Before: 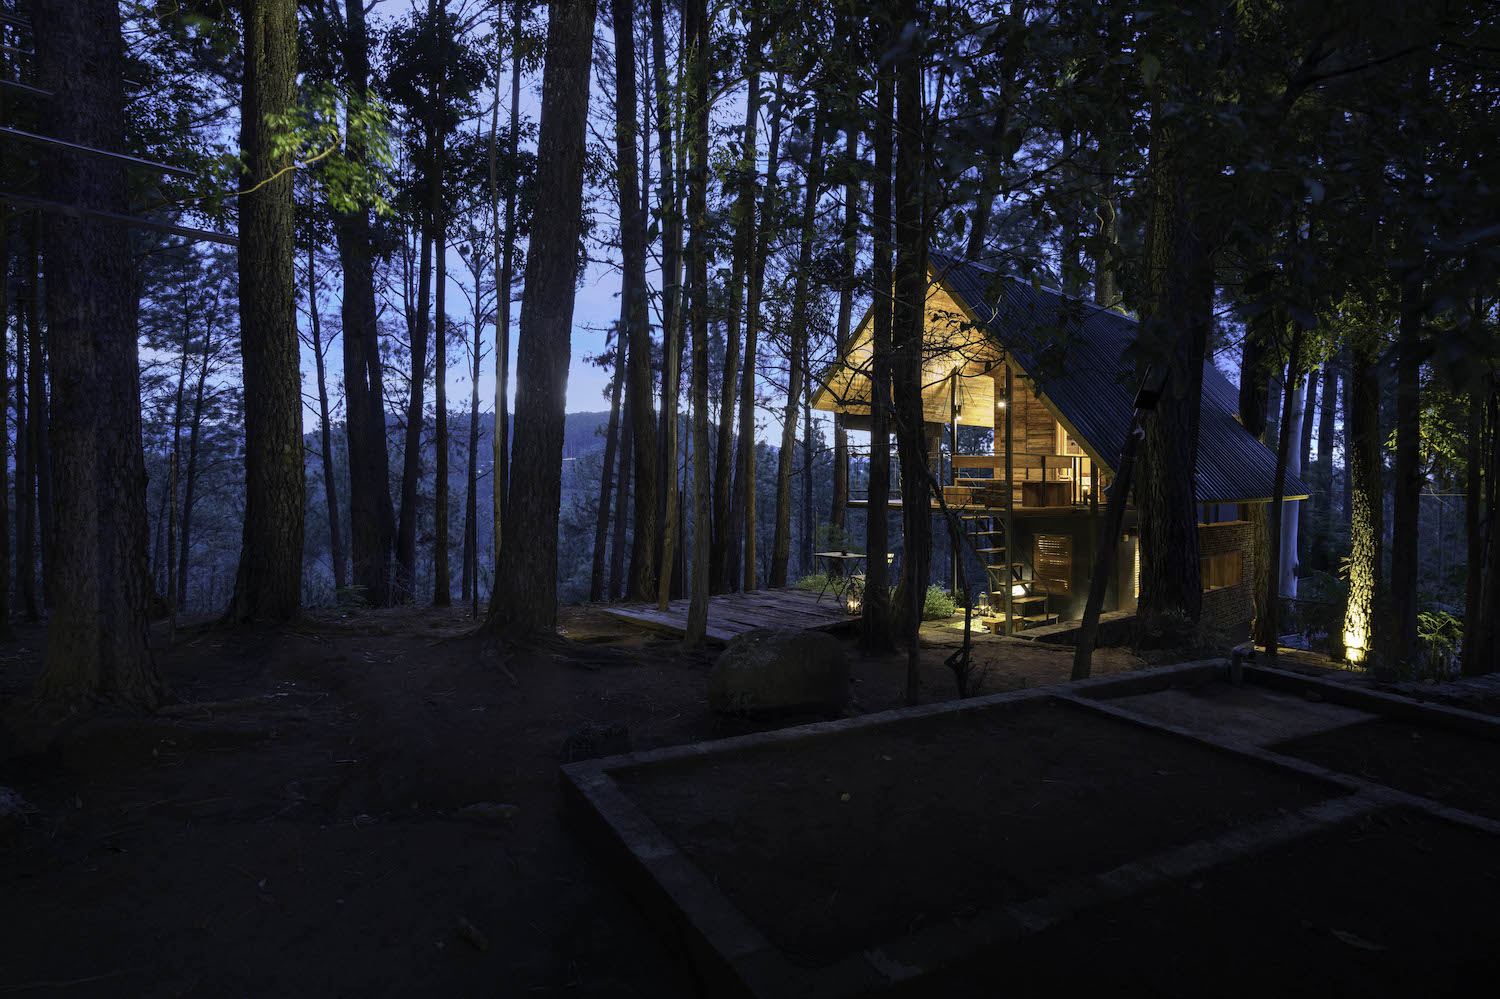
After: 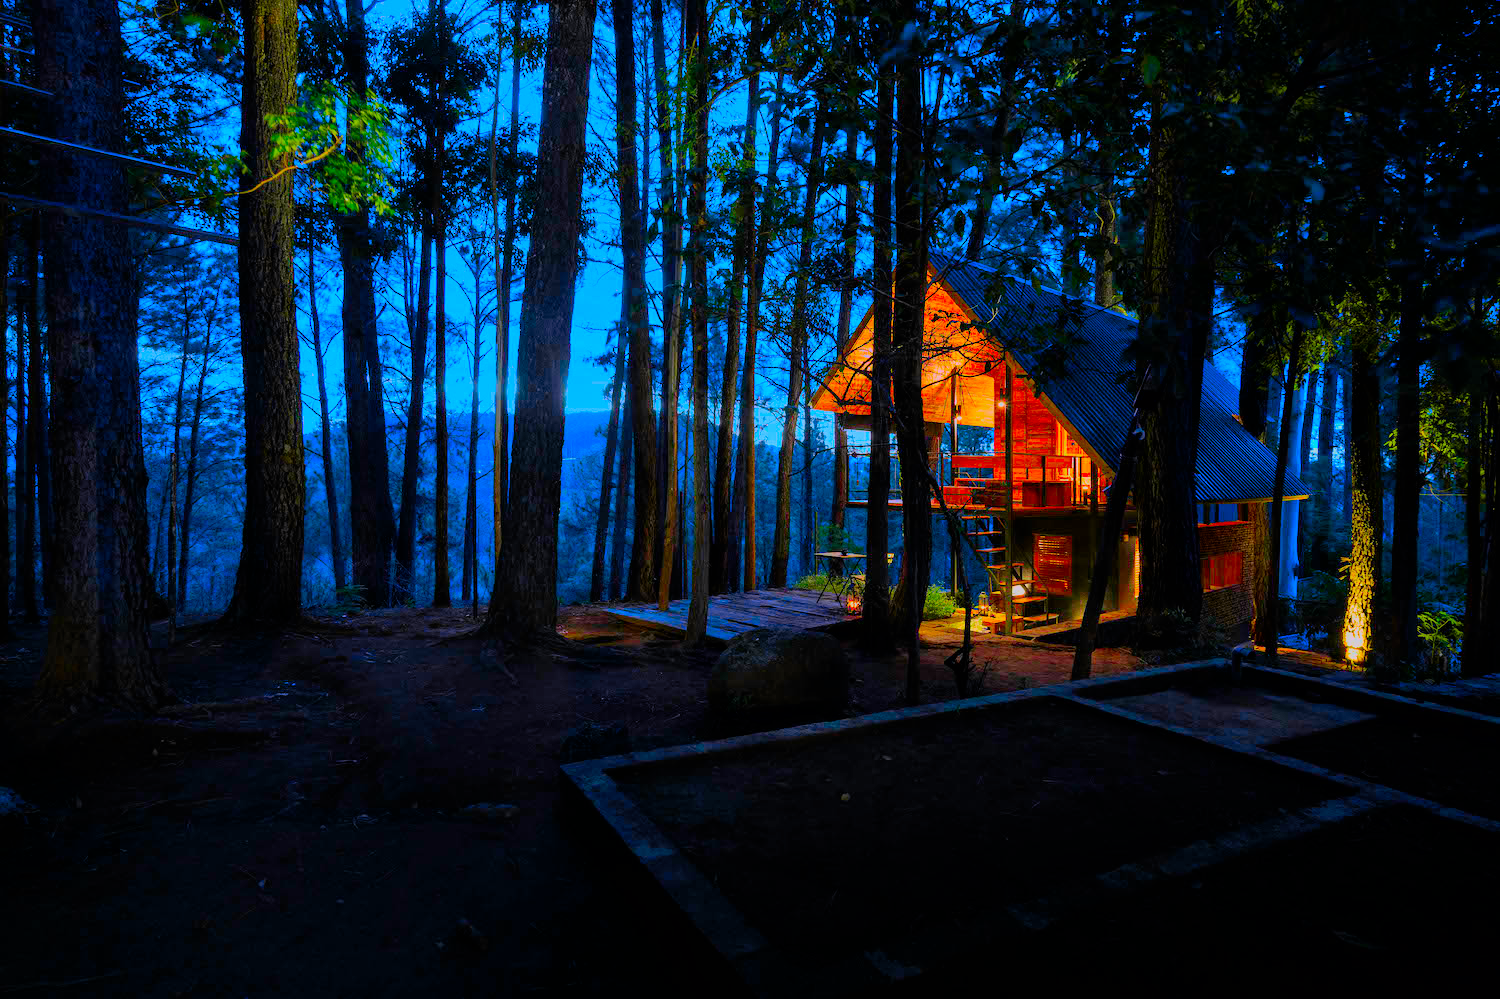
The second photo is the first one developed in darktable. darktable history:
filmic rgb: black relative exposure -7.15 EV, white relative exposure 5.36 EV, hardness 3.02, color science v6 (2022)
color correction: highlights a* 1.59, highlights b* -1.7, saturation 2.48
